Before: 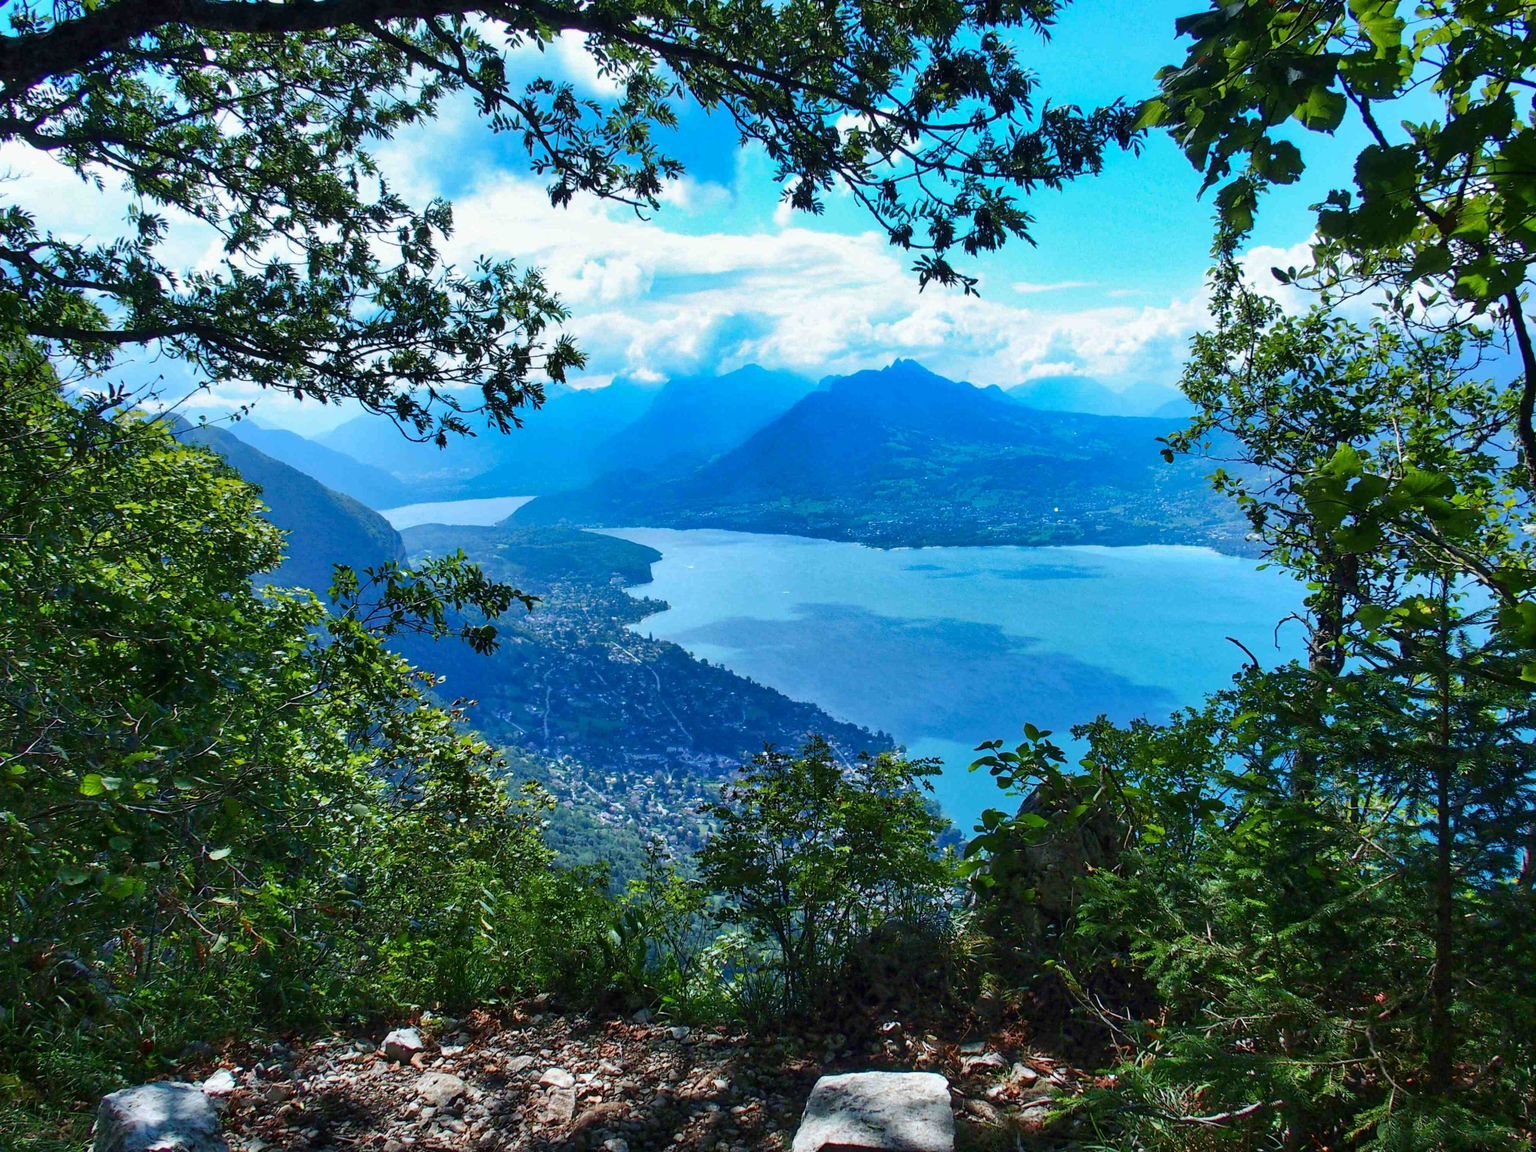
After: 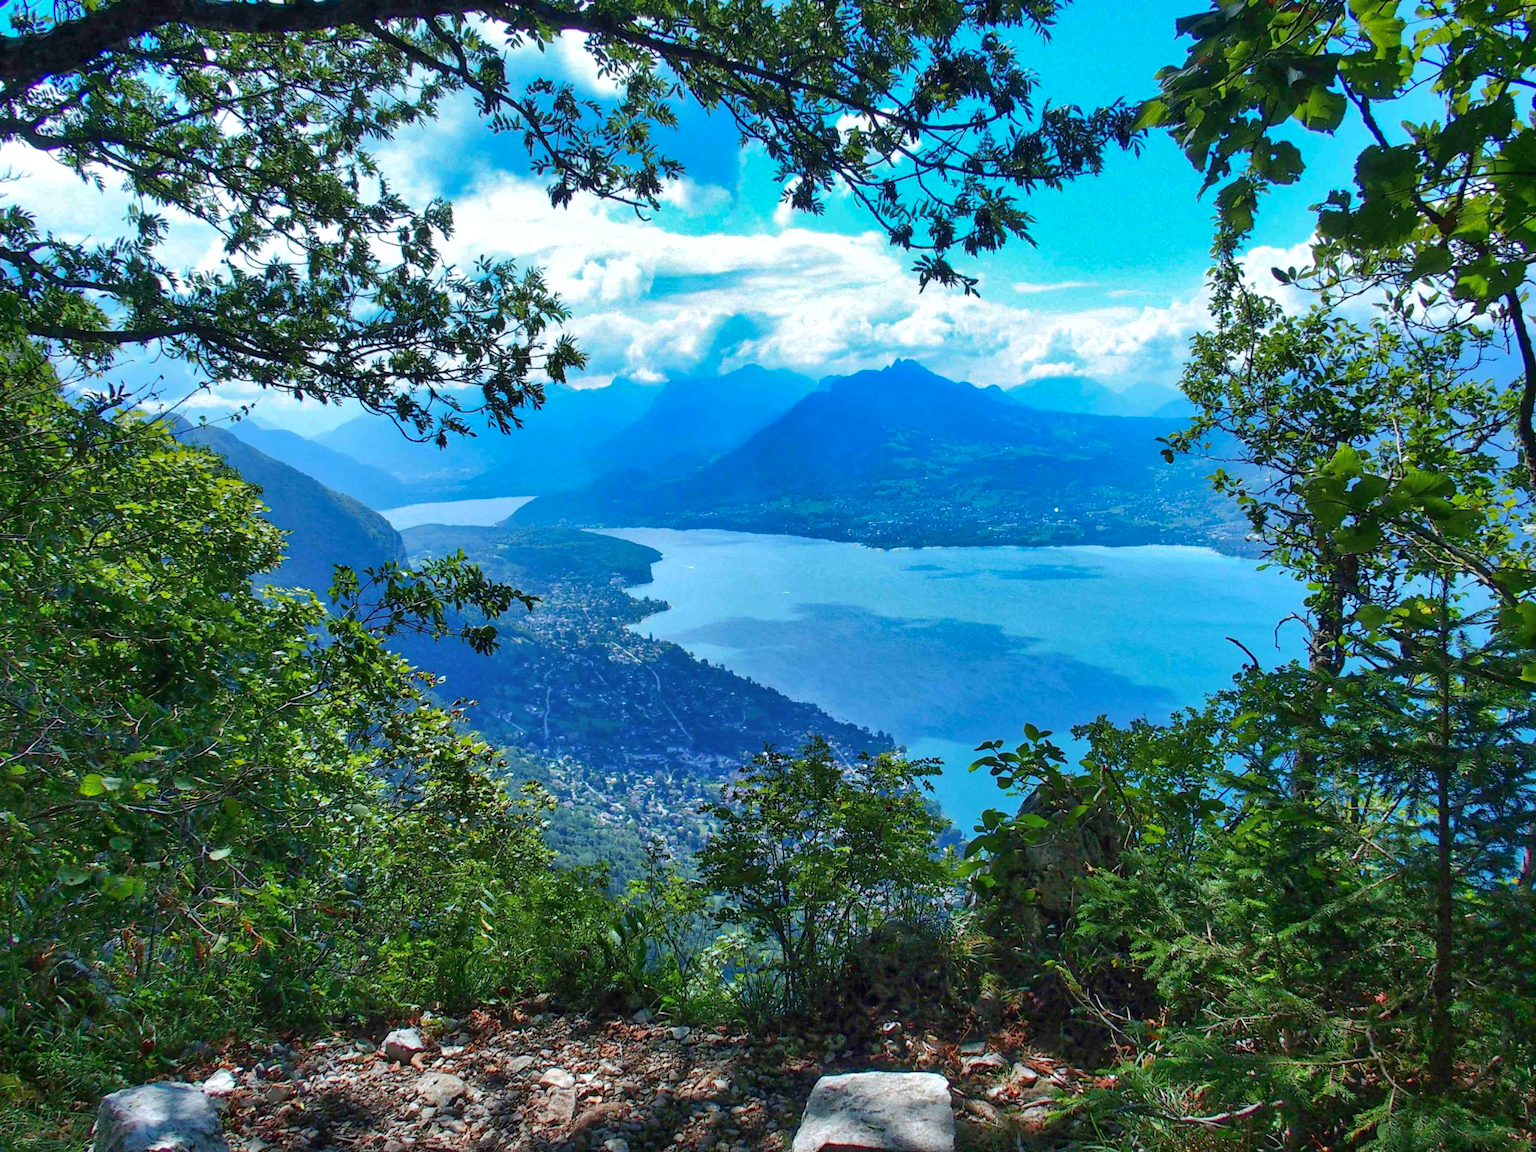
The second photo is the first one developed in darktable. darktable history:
shadows and highlights: on, module defaults
exposure: exposure 0.127 EV, compensate highlight preservation false
